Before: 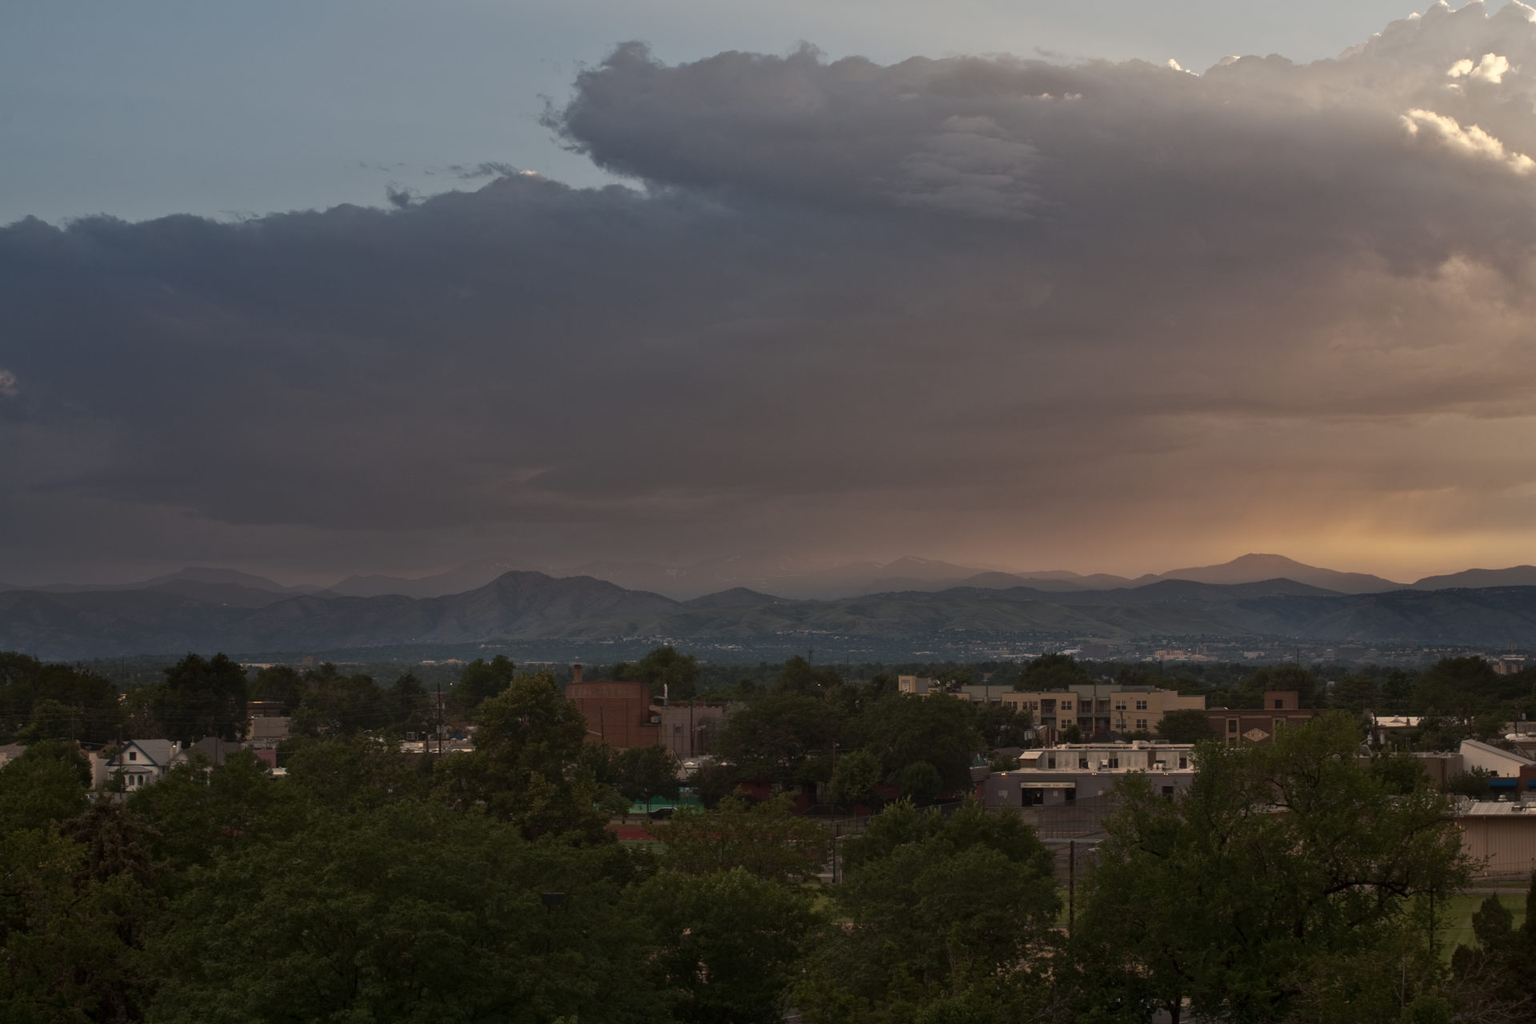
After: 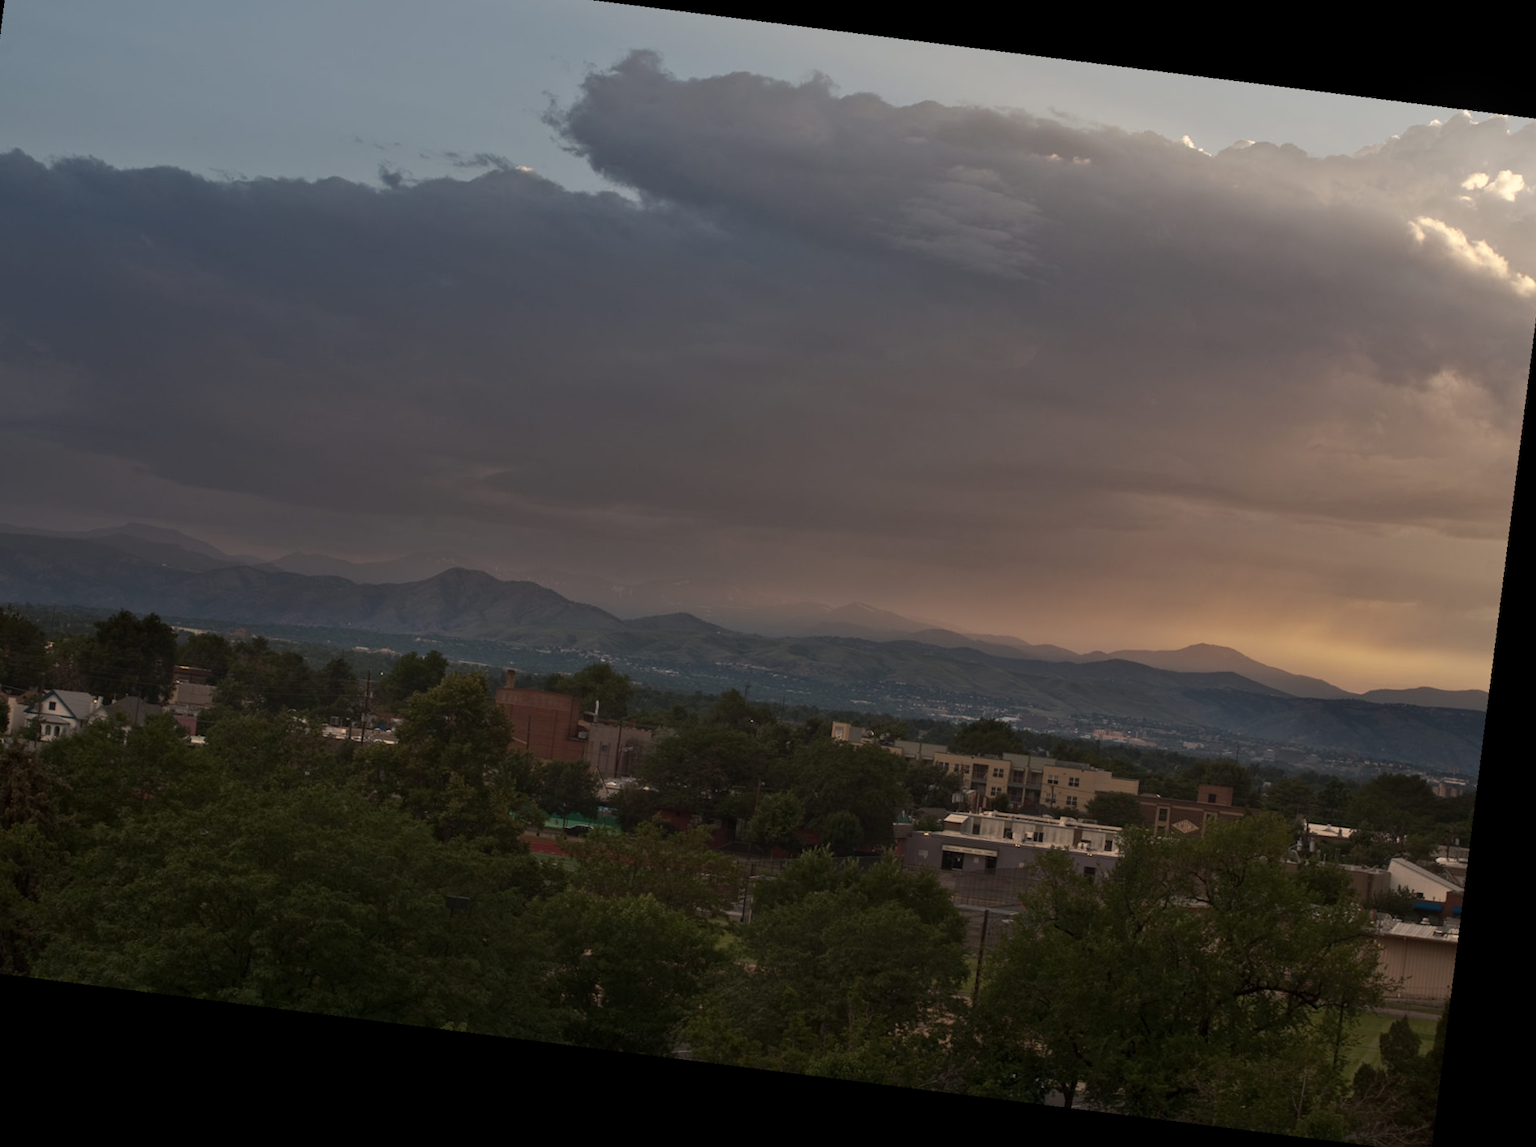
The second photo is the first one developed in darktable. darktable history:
crop and rotate: angle 1.96°, left 5.673%, top 5.673%
bloom: size 5%, threshold 95%, strength 15%
rotate and perspective: rotation 9.12°, automatic cropping off
